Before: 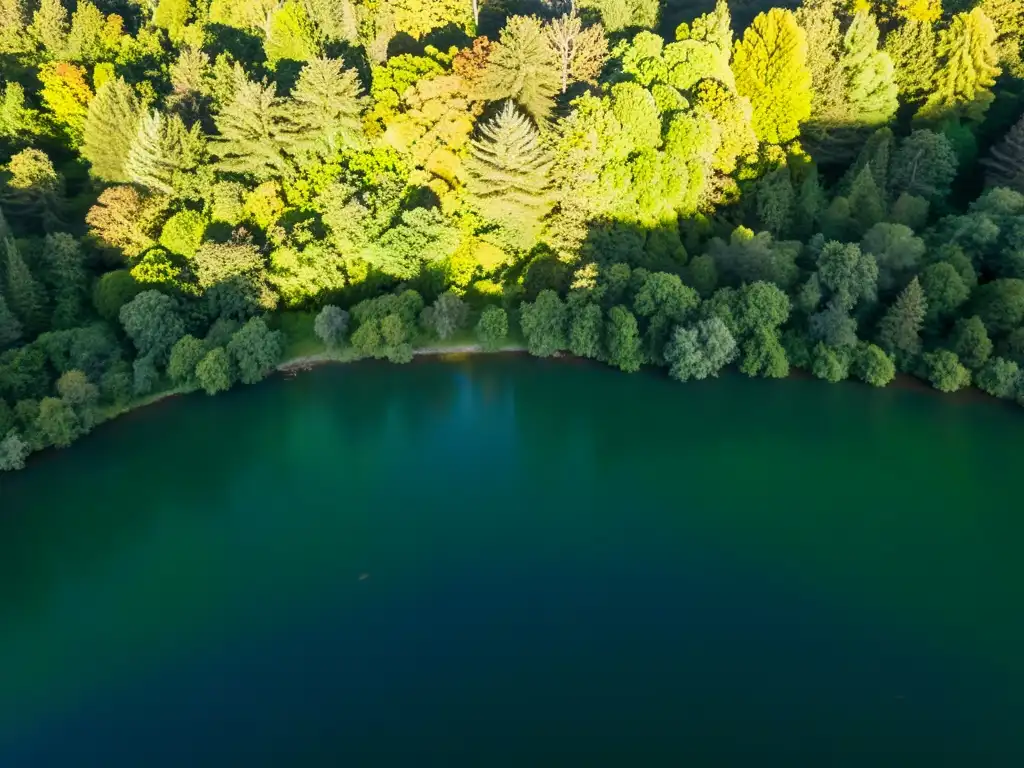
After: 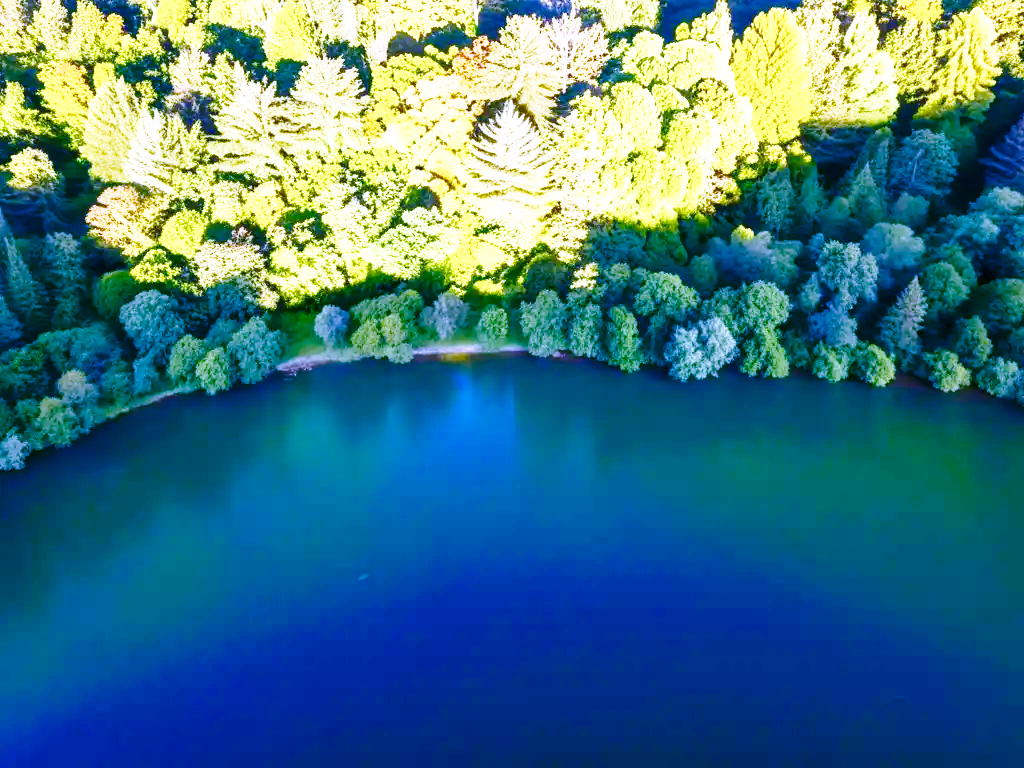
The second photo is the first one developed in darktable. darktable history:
white balance: red 0.98, blue 1.61
color balance rgb: perceptual saturation grading › global saturation 25%, perceptual saturation grading › highlights -50%, perceptual saturation grading › shadows 30%, perceptual brilliance grading › global brilliance 12%, global vibrance 20%
base curve: curves: ch0 [(0, 0) (0.028, 0.03) (0.121, 0.232) (0.46, 0.748) (0.859, 0.968) (1, 1)], preserve colors none
